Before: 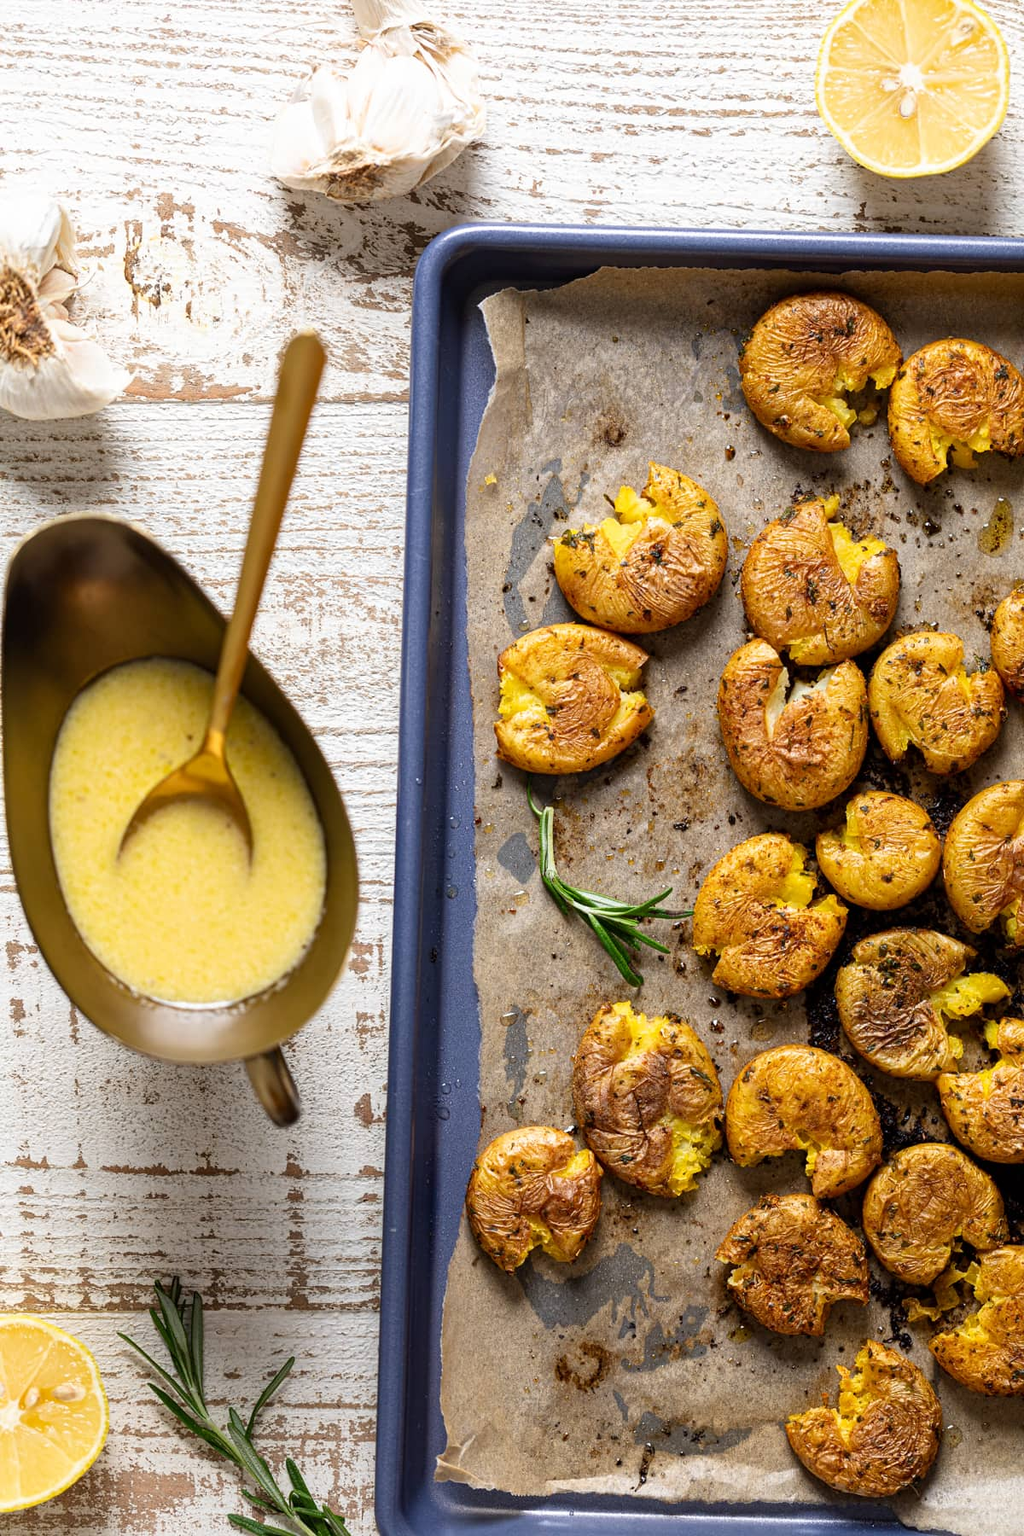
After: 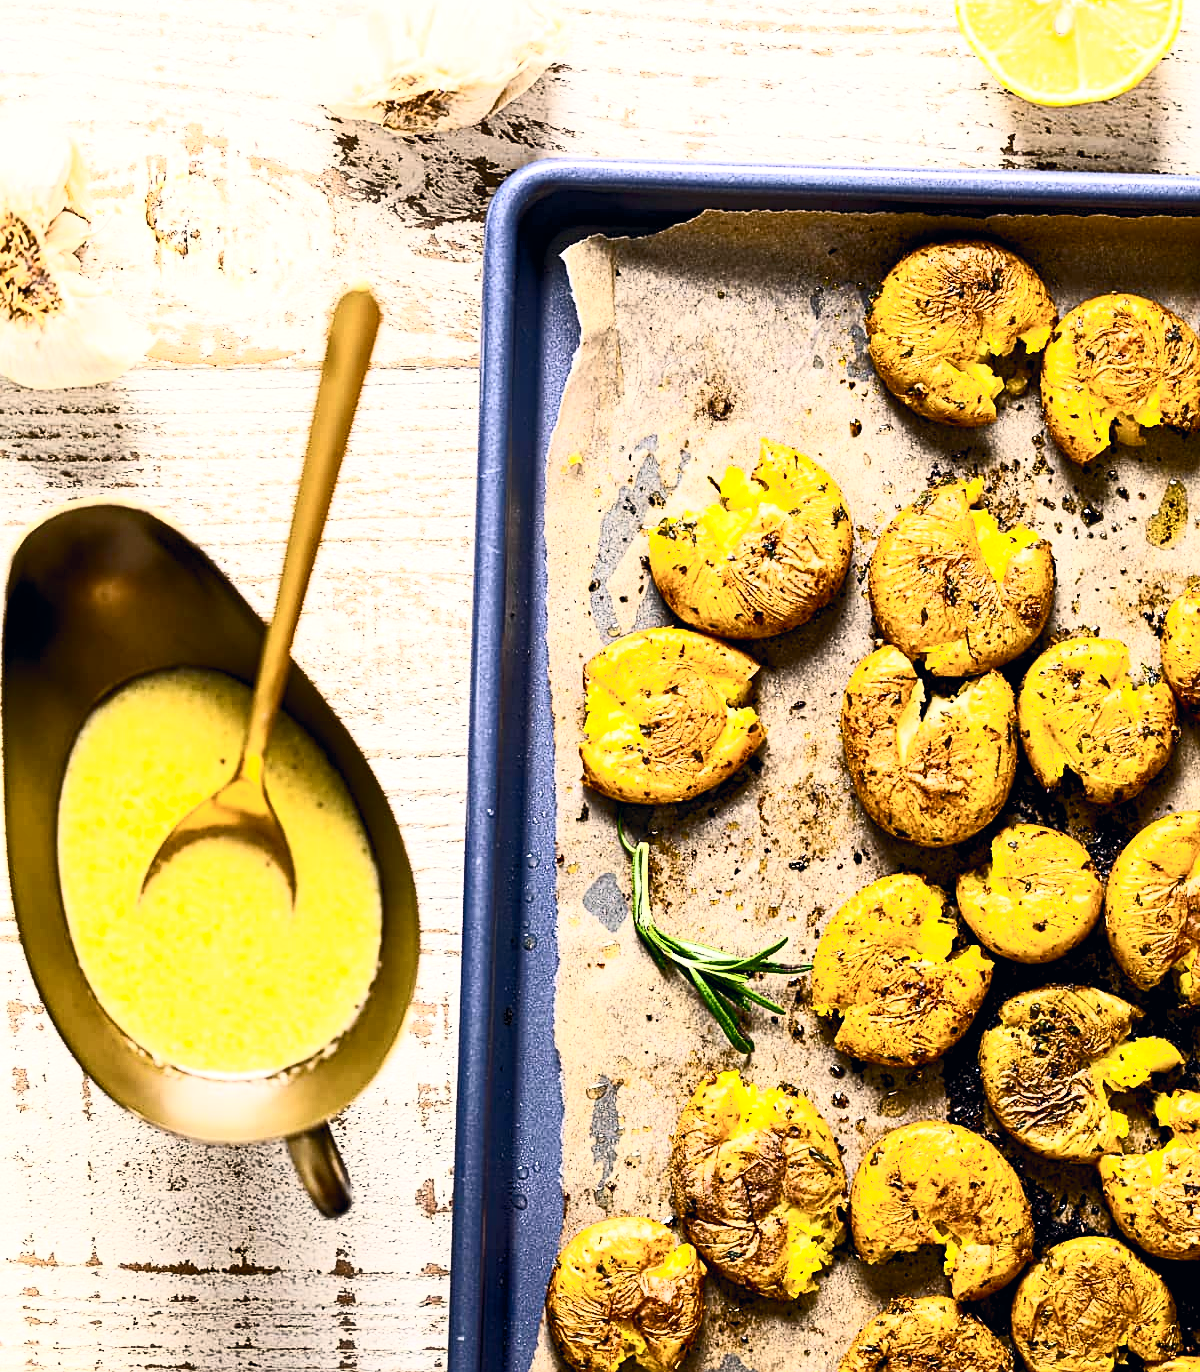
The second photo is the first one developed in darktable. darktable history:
exposure: black level correction 0.005, exposure 0.286 EV, compensate exposure bias true, compensate highlight preservation false
contrast brightness saturation: contrast 0.636, brightness 0.355, saturation 0.136
color balance rgb: perceptual saturation grading › global saturation 30.57%
color correction: highlights a* 2.9, highlights b* 4.99, shadows a* -2.56, shadows b* -4.83, saturation 0.802
crop: top 5.734%, bottom 18.007%
sharpen: on, module defaults
